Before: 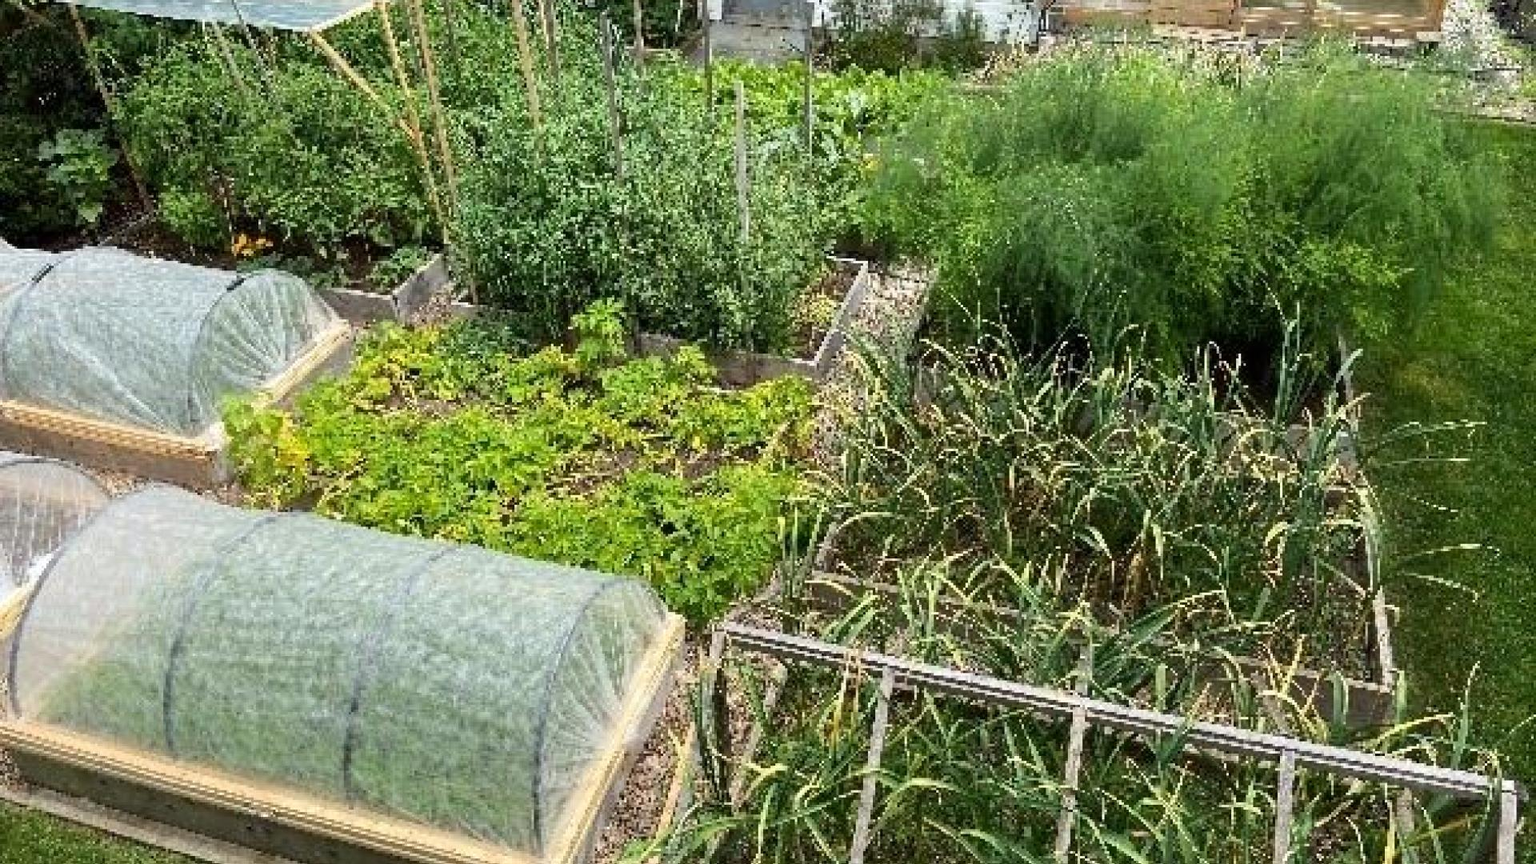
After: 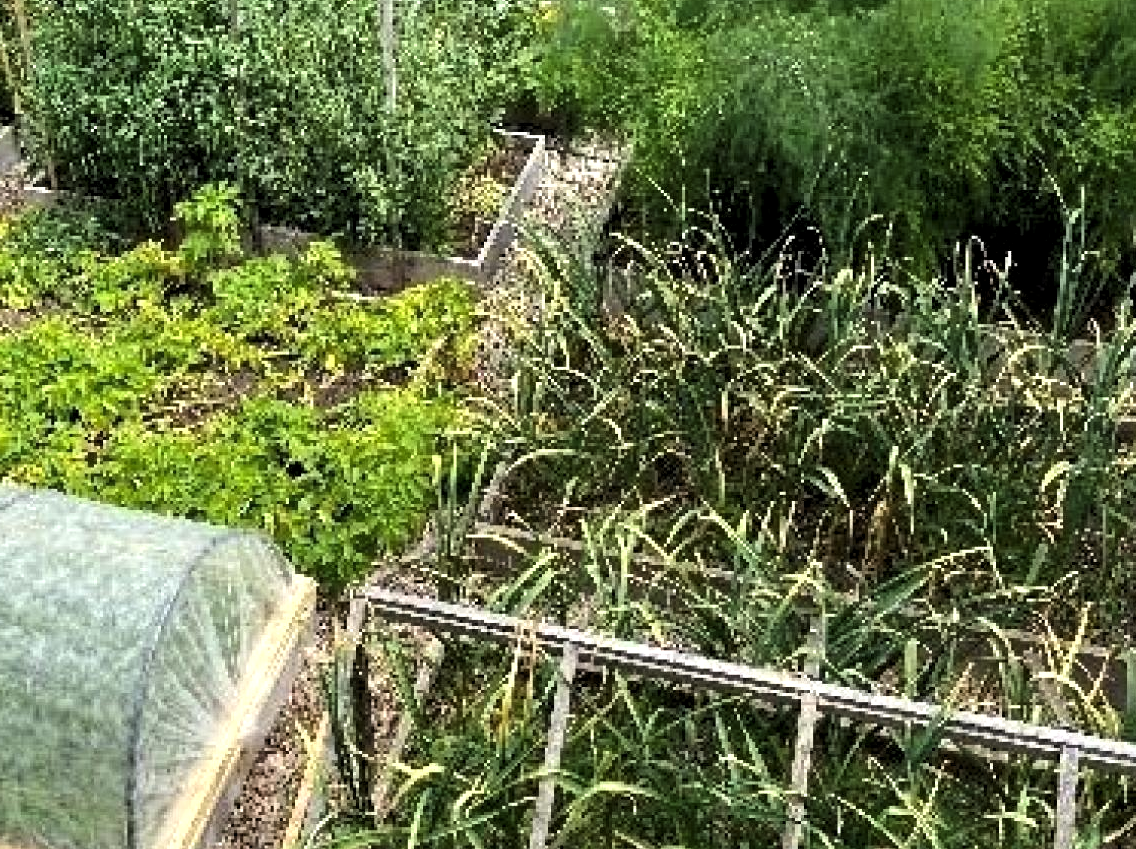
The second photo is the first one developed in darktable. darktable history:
crop and rotate: left 28.126%, top 17.775%, right 12.706%, bottom 3.598%
levels: white 99.89%, levels [0.052, 0.496, 0.908]
